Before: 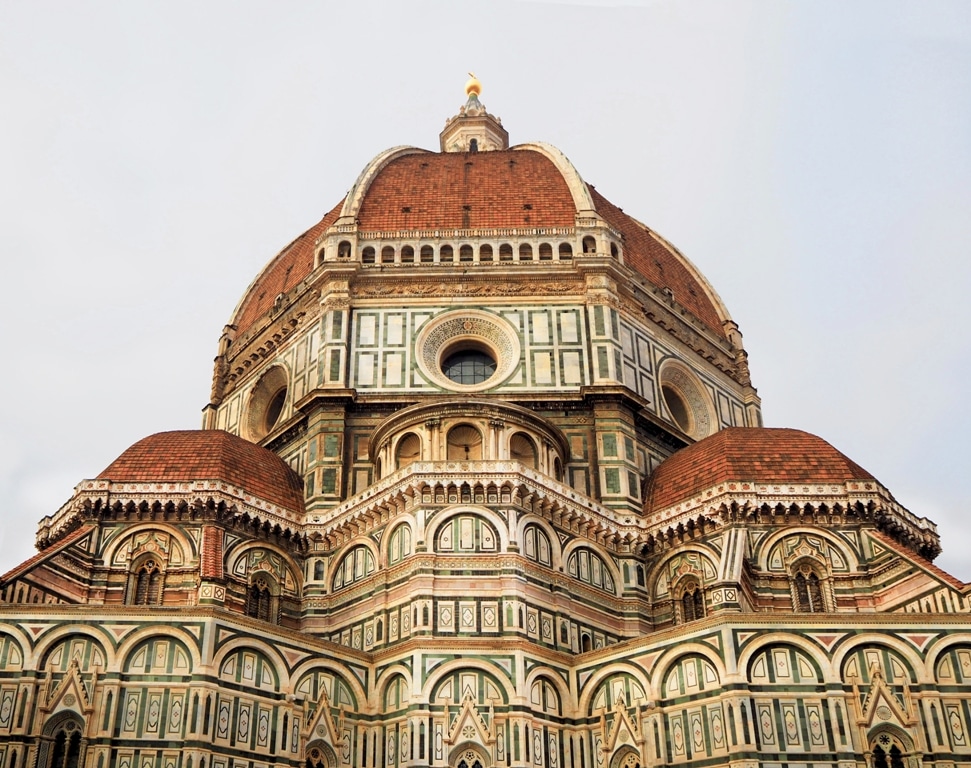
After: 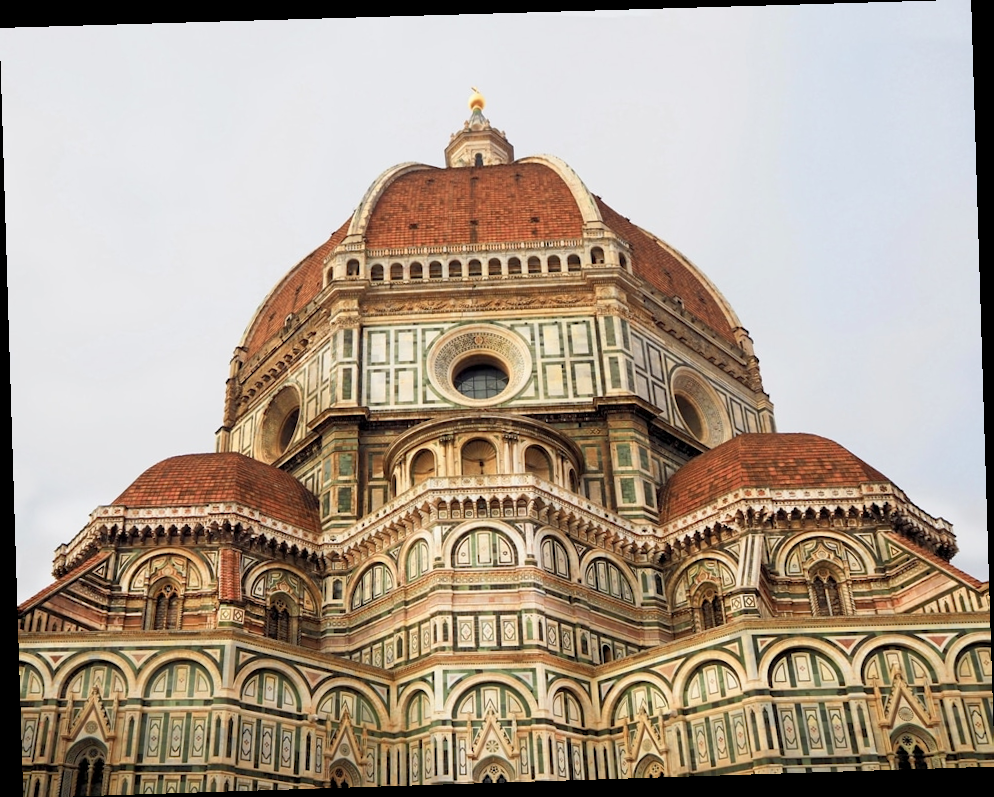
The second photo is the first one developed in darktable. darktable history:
rotate and perspective: rotation -1.77°, lens shift (horizontal) 0.004, automatic cropping off
shadows and highlights: shadows 43.06, highlights 6.94
